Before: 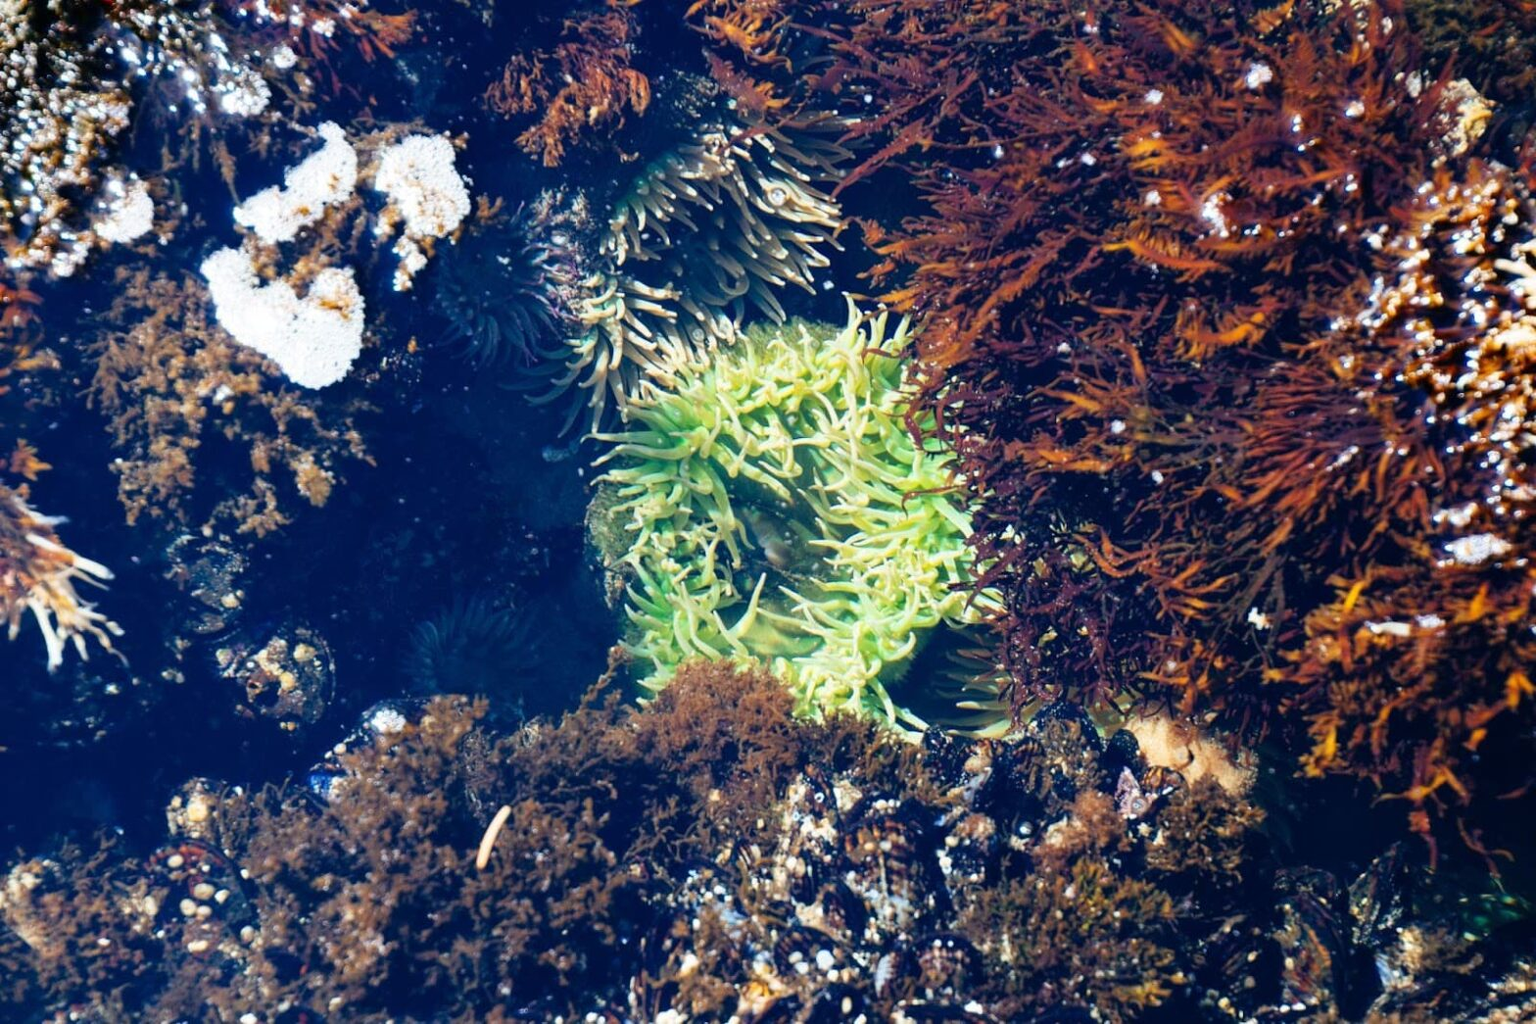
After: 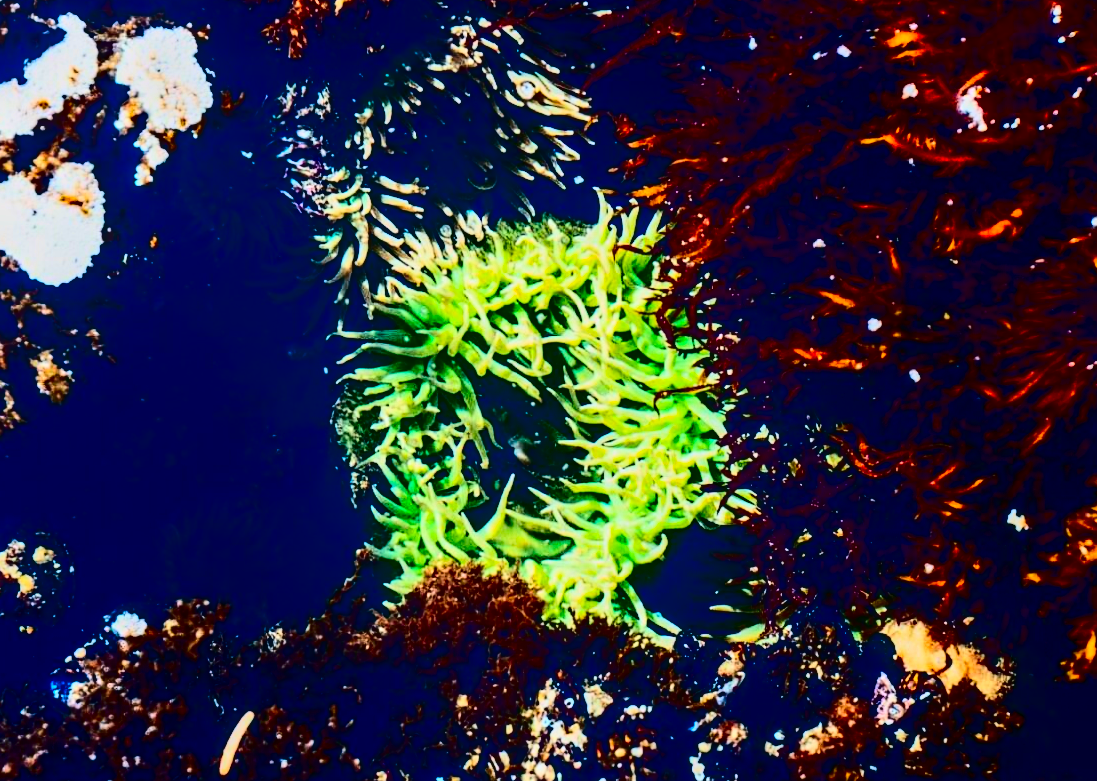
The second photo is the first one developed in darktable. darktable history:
shadows and highlights: shadows 29.32, highlights -29.32, low approximation 0.01, soften with gaussian
local contrast: detail 130%
crop and rotate: left 17.046%, top 10.659%, right 12.989%, bottom 14.553%
contrast brightness saturation: contrast 0.77, brightness -1, saturation 1
